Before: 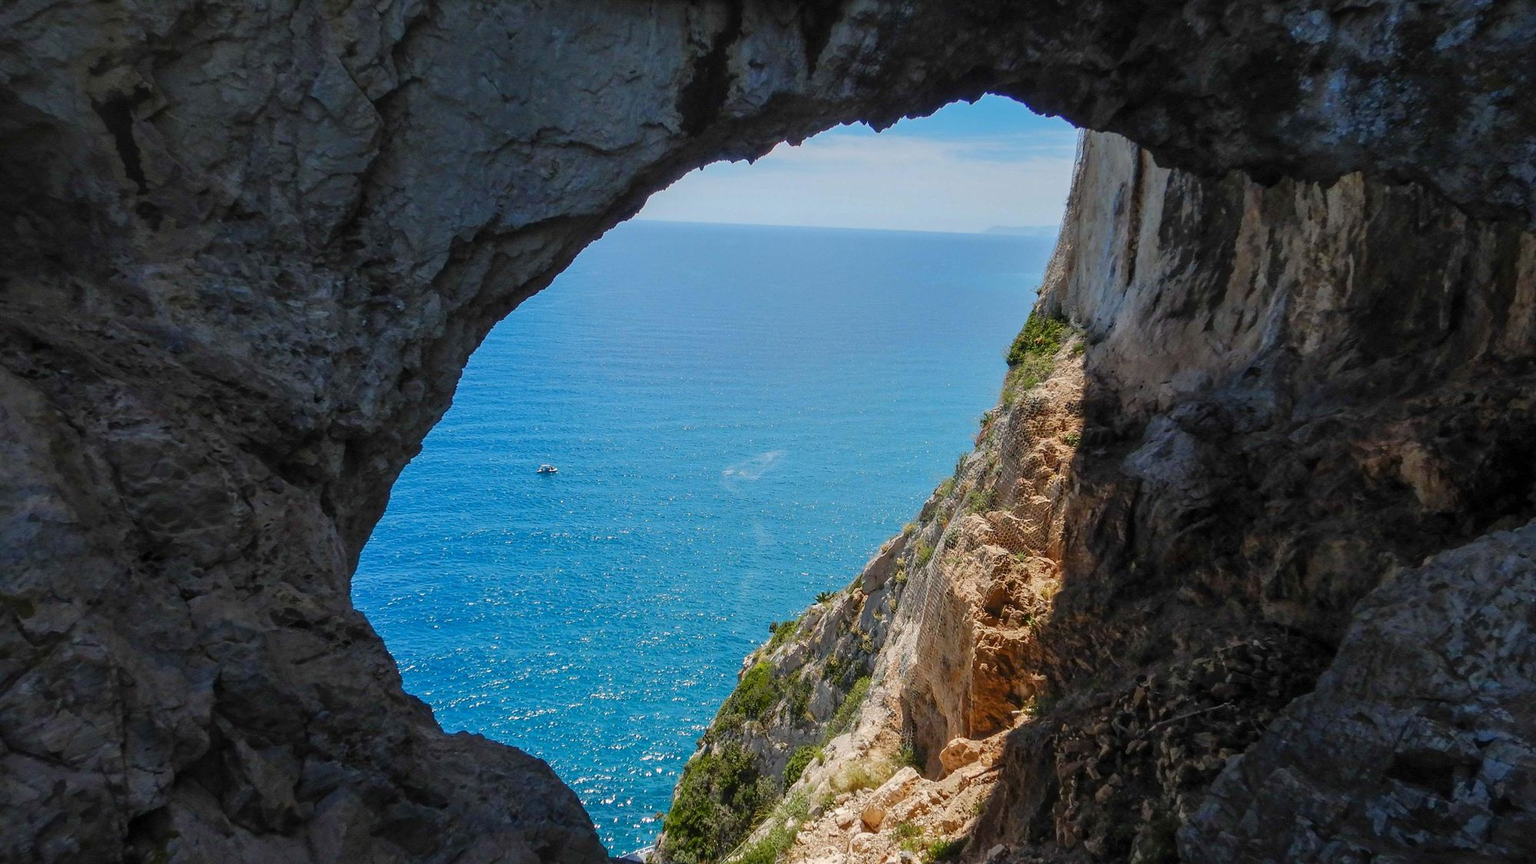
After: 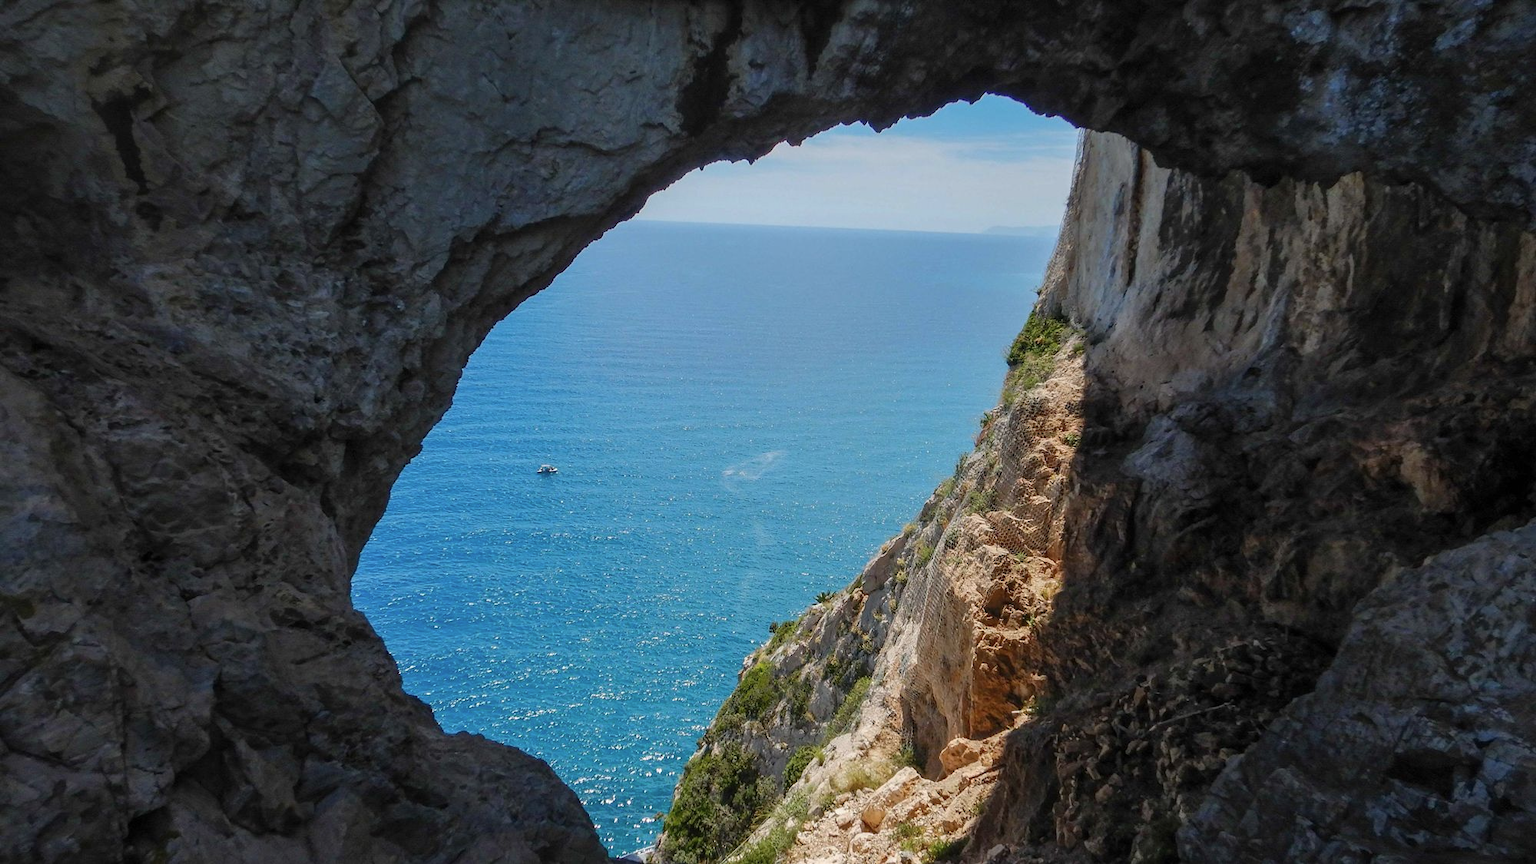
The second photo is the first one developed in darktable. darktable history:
contrast brightness saturation: saturation -0.103
